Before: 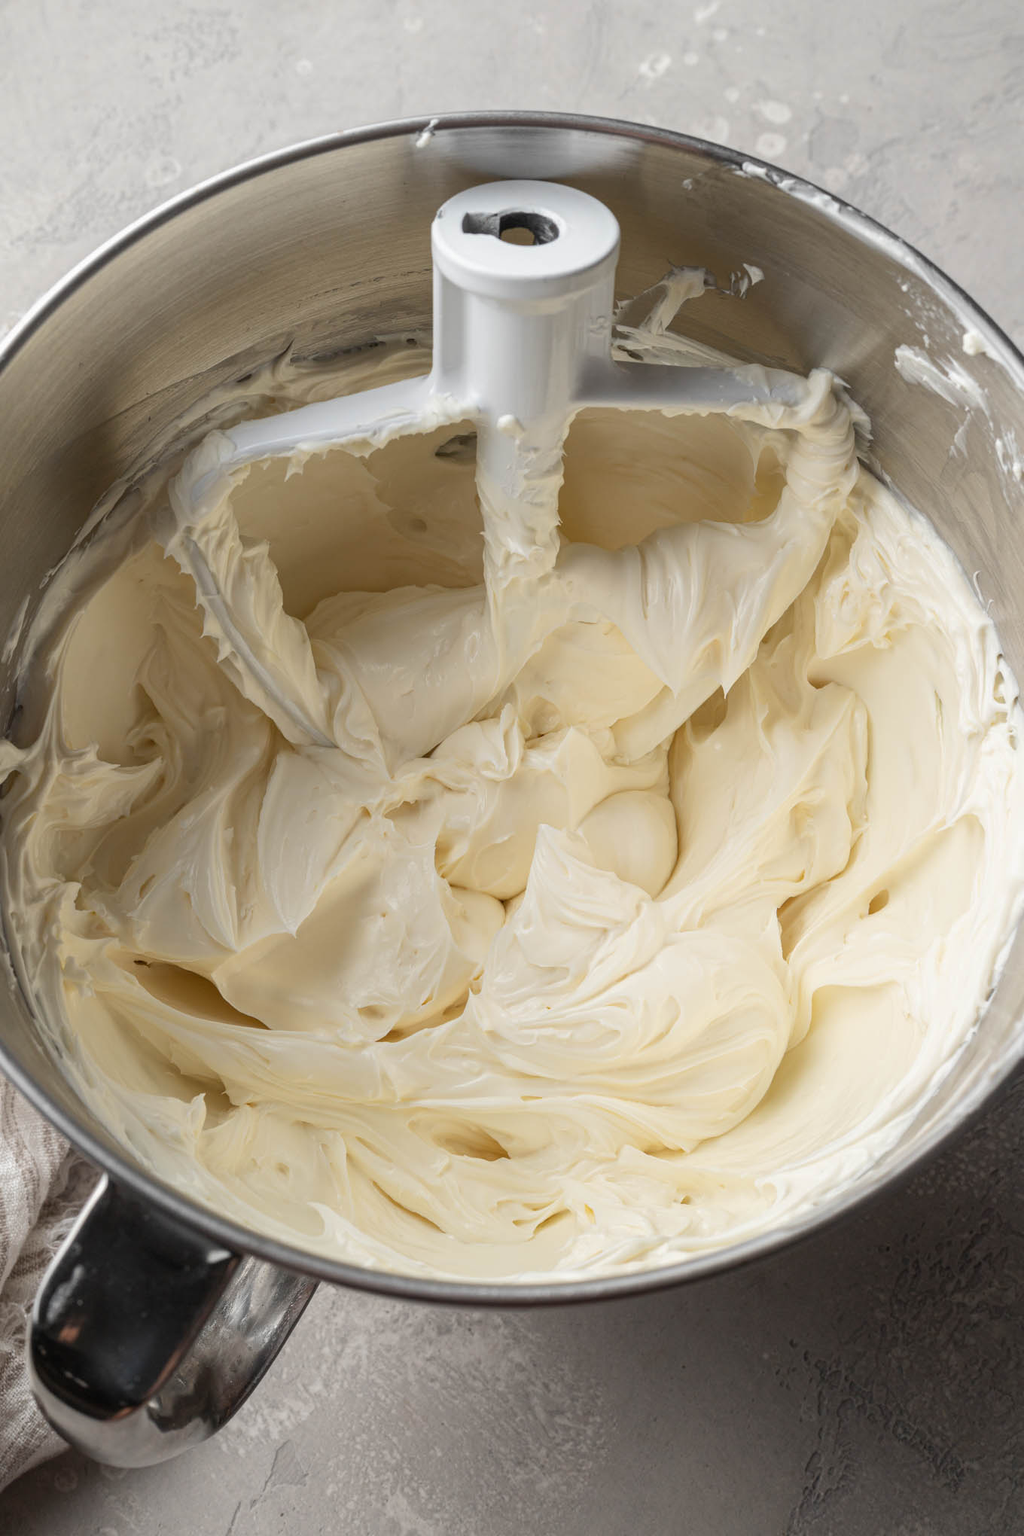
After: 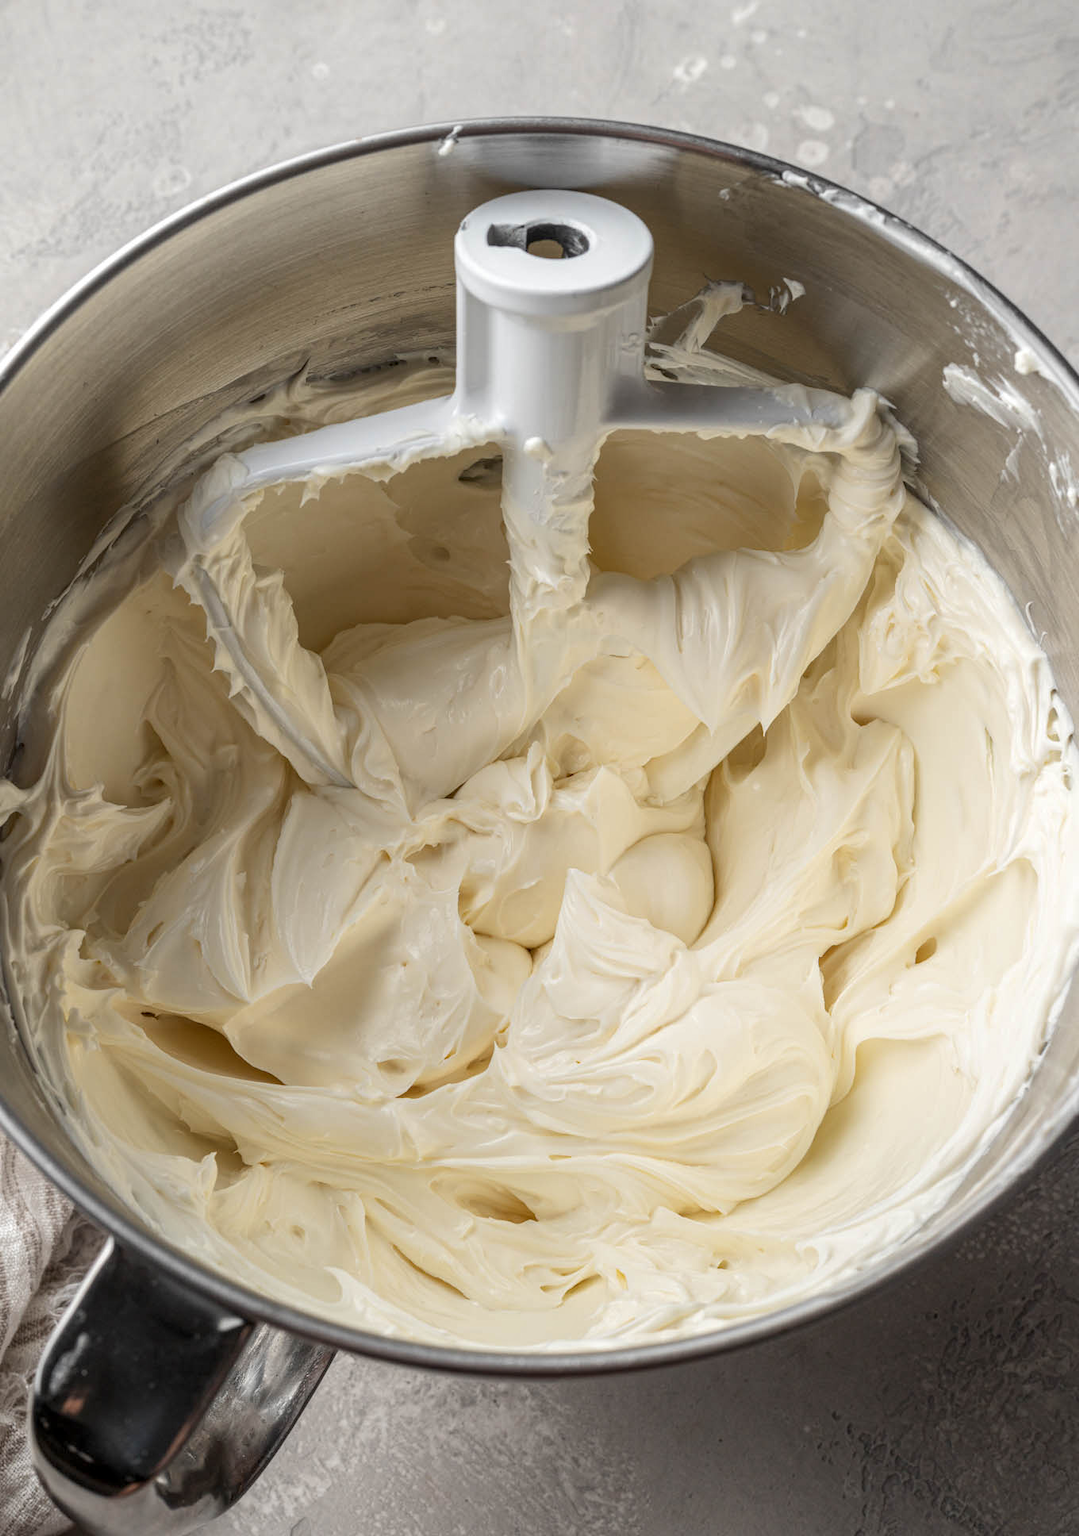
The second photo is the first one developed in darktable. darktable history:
crop and rotate: top 0%, bottom 5.097%
local contrast: on, module defaults
